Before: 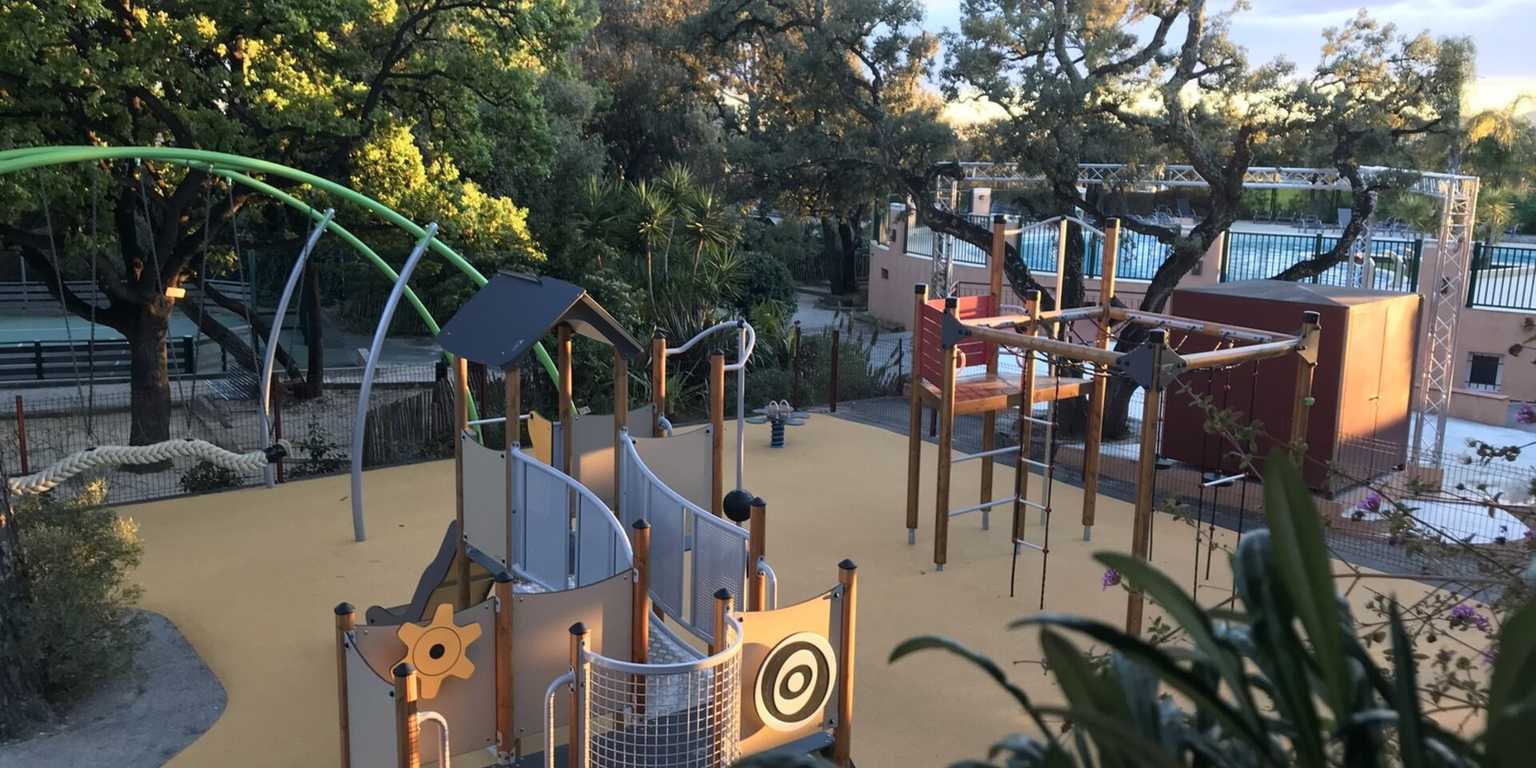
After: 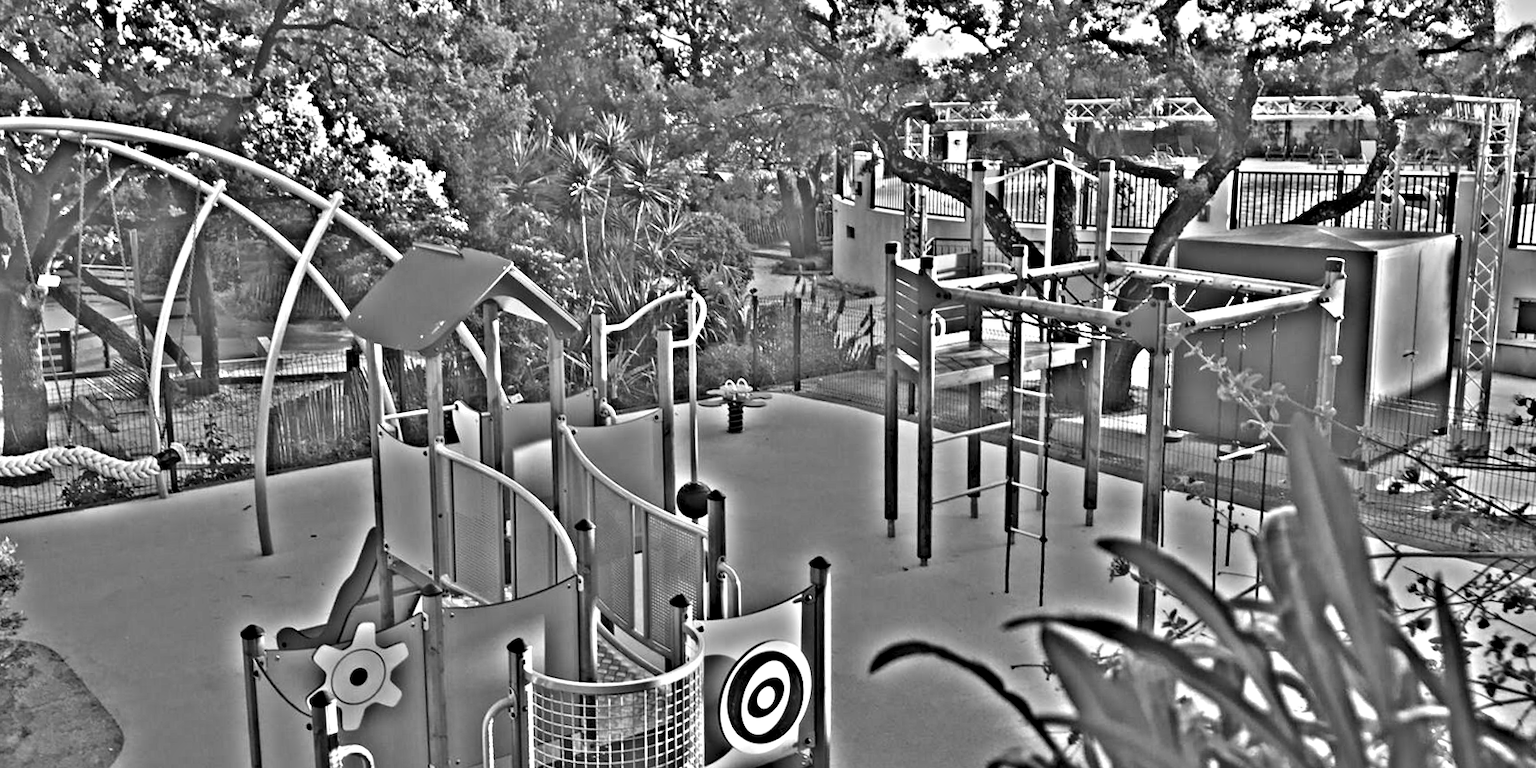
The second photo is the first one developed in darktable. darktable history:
white balance: red 1.138, green 0.996, blue 0.812
crop and rotate: angle 1.96°, left 5.673%, top 5.673%
exposure: black level correction 0, exposure 0.5 EV, compensate exposure bias true, compensate highlight preservation false
highpass: on, module defaults
